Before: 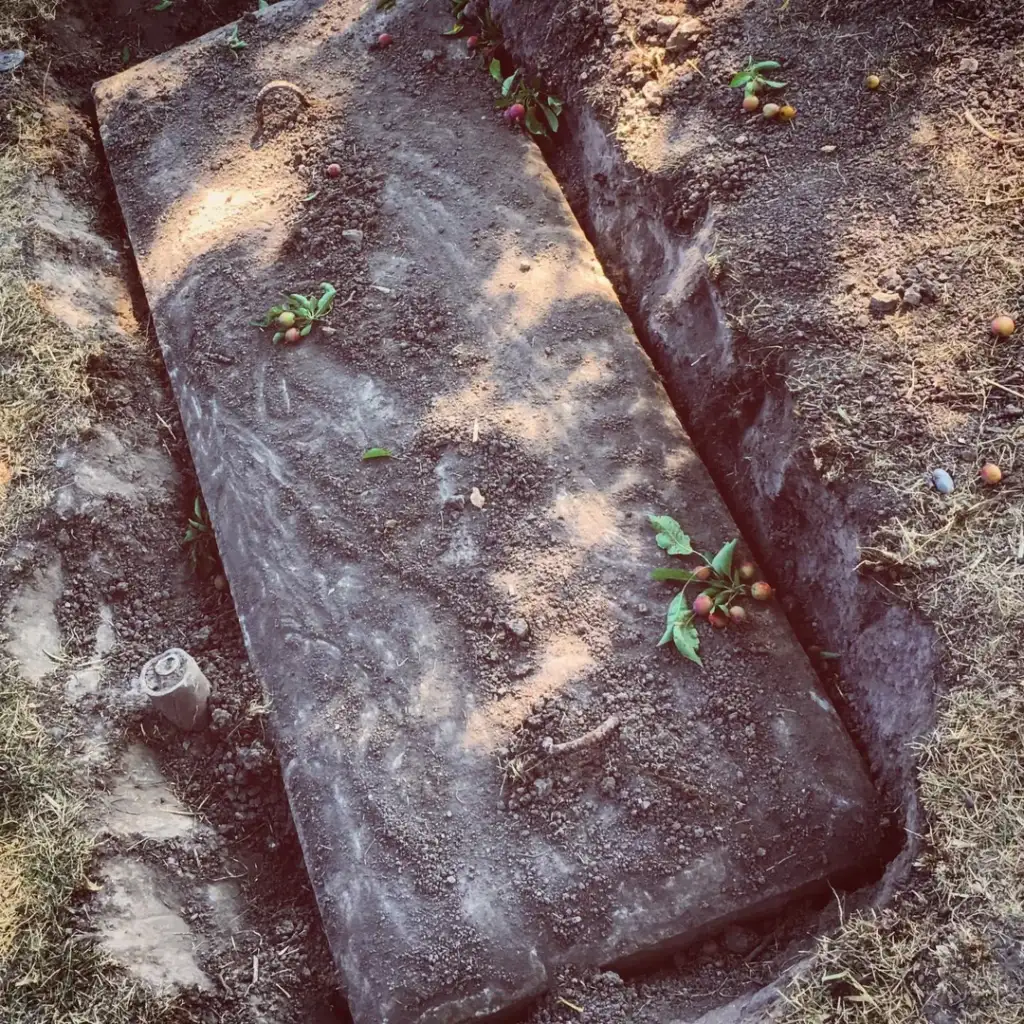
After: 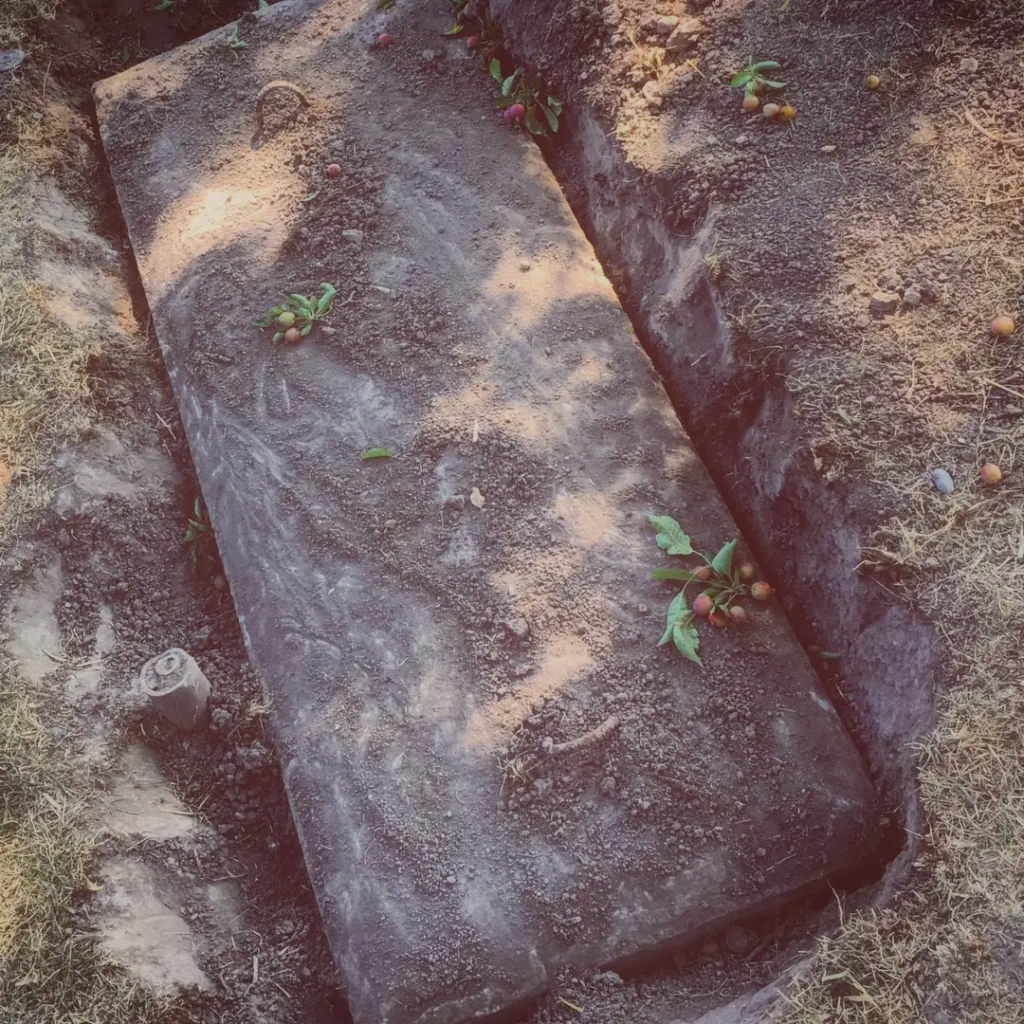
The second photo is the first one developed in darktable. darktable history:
local contrast: detail 110%
contrast equalizer: octaves 7, y [[0.6 ×6], [0.55 ×6], [0 ×6], [0 ×6], [0 ×6]], mix -1
